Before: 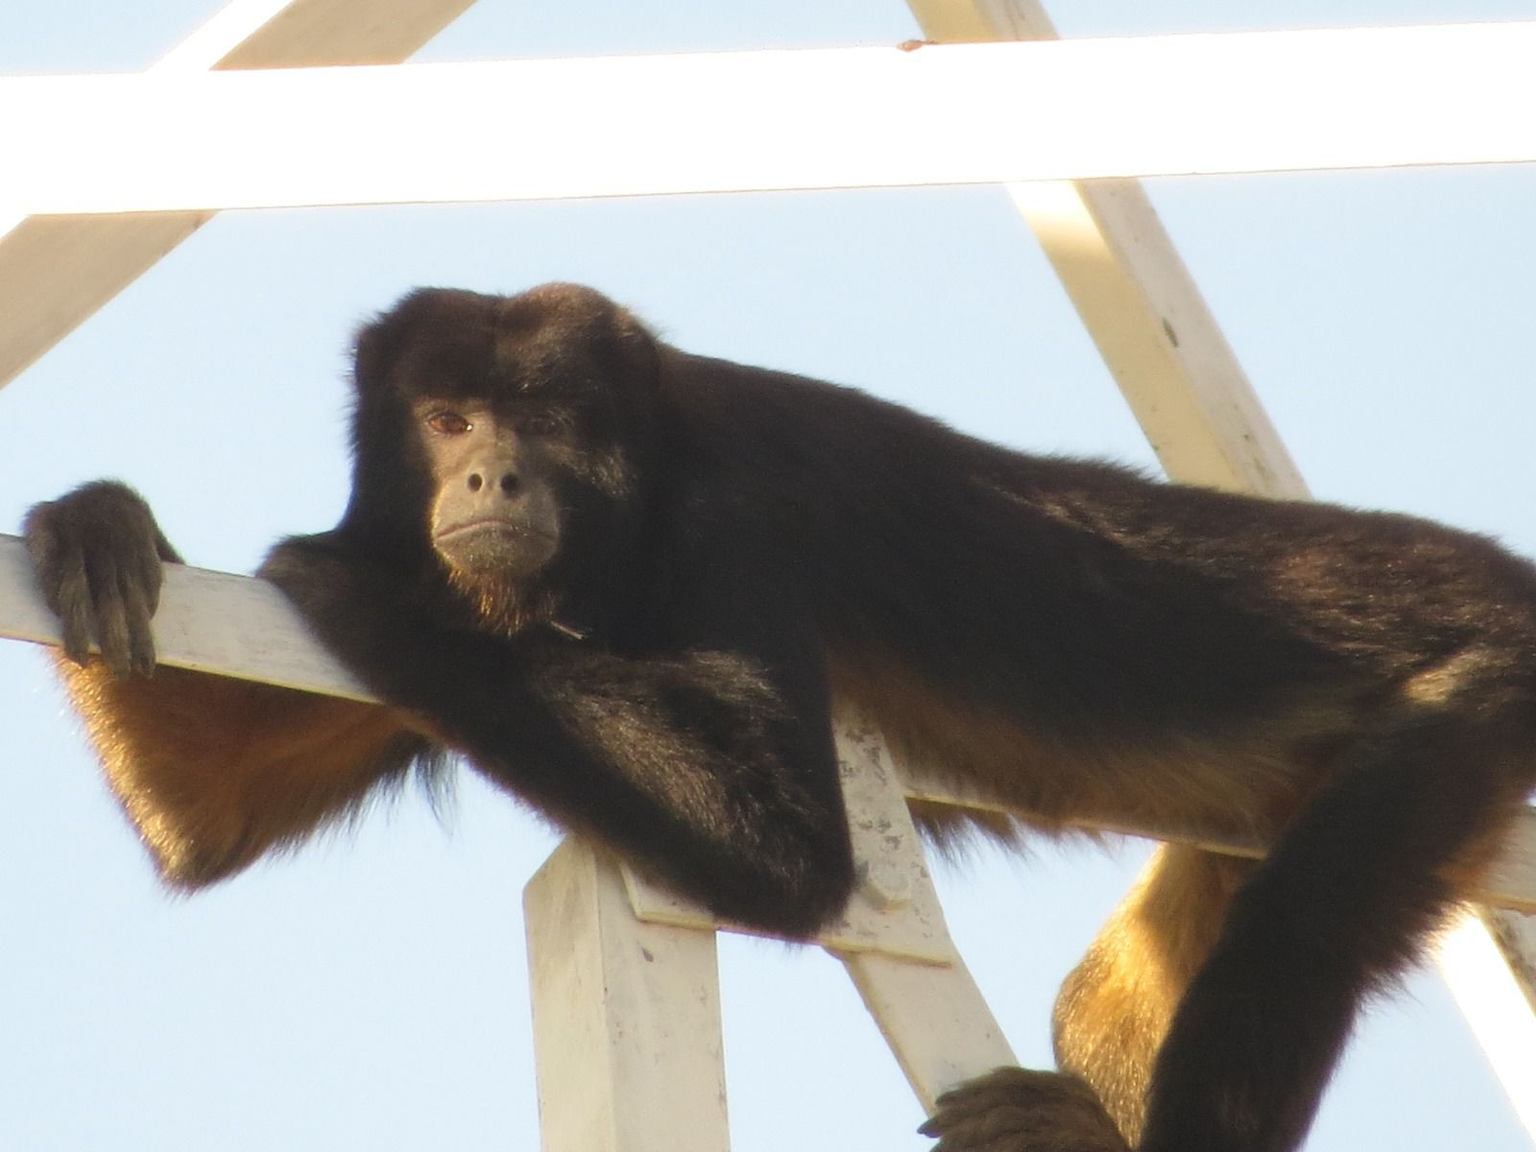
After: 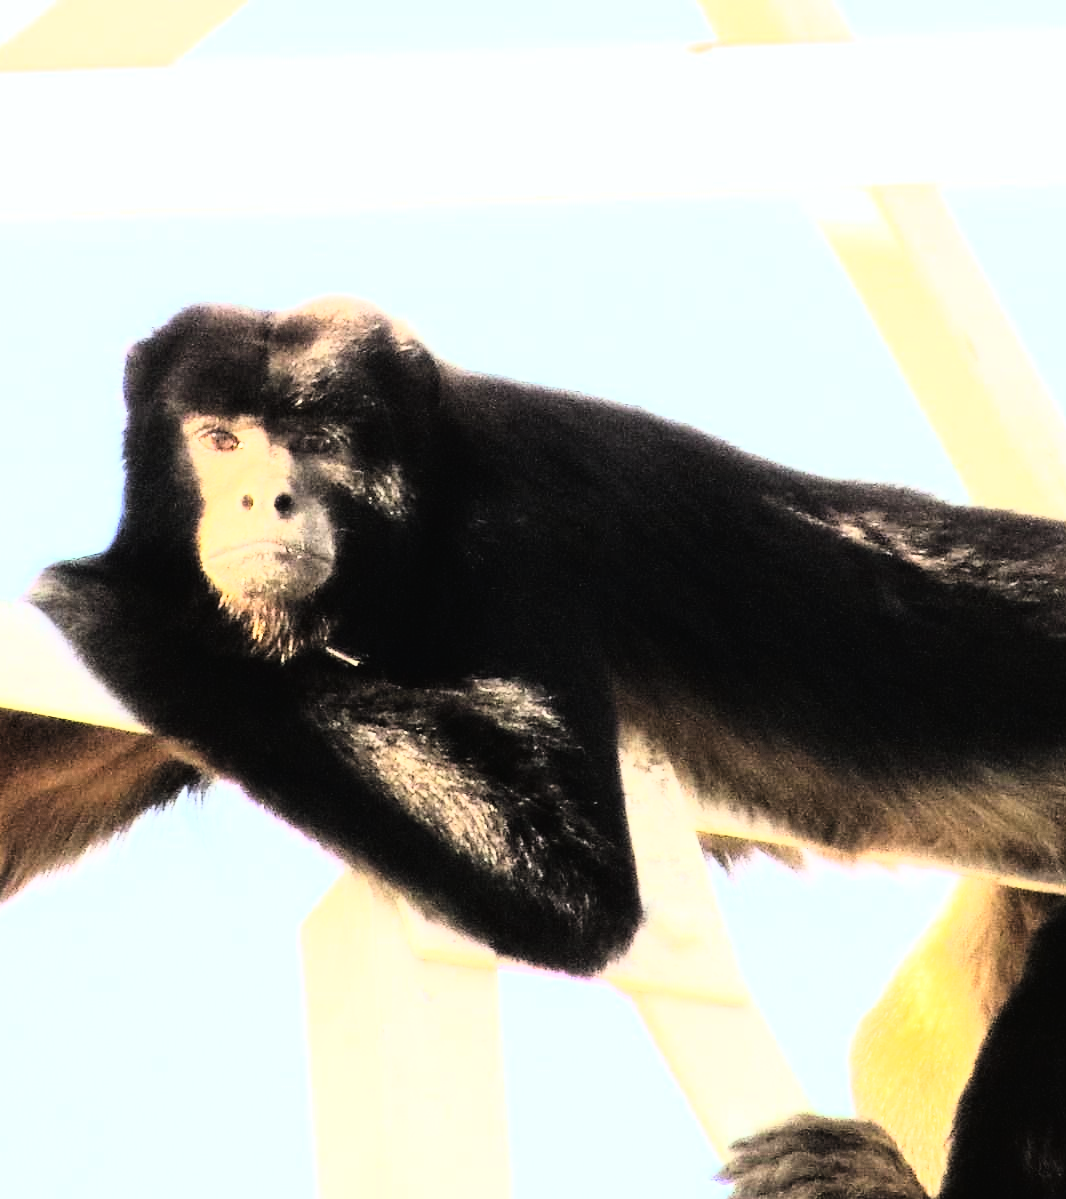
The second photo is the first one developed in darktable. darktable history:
crop and rotate: left 15.546%, right 17.787%
contrast brightness saturation: contrast 0.24, brightness 0.09
exposure: black level correction 0, exposure 0.4 EV, compensate exposure bias true, compensate highlight preservation false
rgb curve: curves: ch0 [(0, 0) (0.21, 0.15) (0.24, 0.21) (0.5, 0.75) (0.75, 0.96) (0.89, 0.99) (1, 1)]; ch1 [(0, 0.02) (0.21, 0.13) (0.25, 0.2) (0.5, 0.67) (0.75, 0.9) (0.89, 0.97) (1, 1)]; ch2 [(0, 0.02) (0.21, 0.13) (0.25, 0.2) (0.5, 0.67) (0.75, 0.9) (0.89, 0.97) (1, 1)], compensate middle gray true
tone curve: curves: ch0 [(0, 0.016) (0.11, 0.039) (0.259, 0.235) (0.383, 0.437) (0.499, 0.597) (0.733, 0.867) (0.843, 0.948) (1, 1)], color space Lab, linked channels, preserve colors none
white balance: red 0.986, blue 1.01
color balance rgb: global vibrance 6.81%, saturation formula JzAzBz (2021)
